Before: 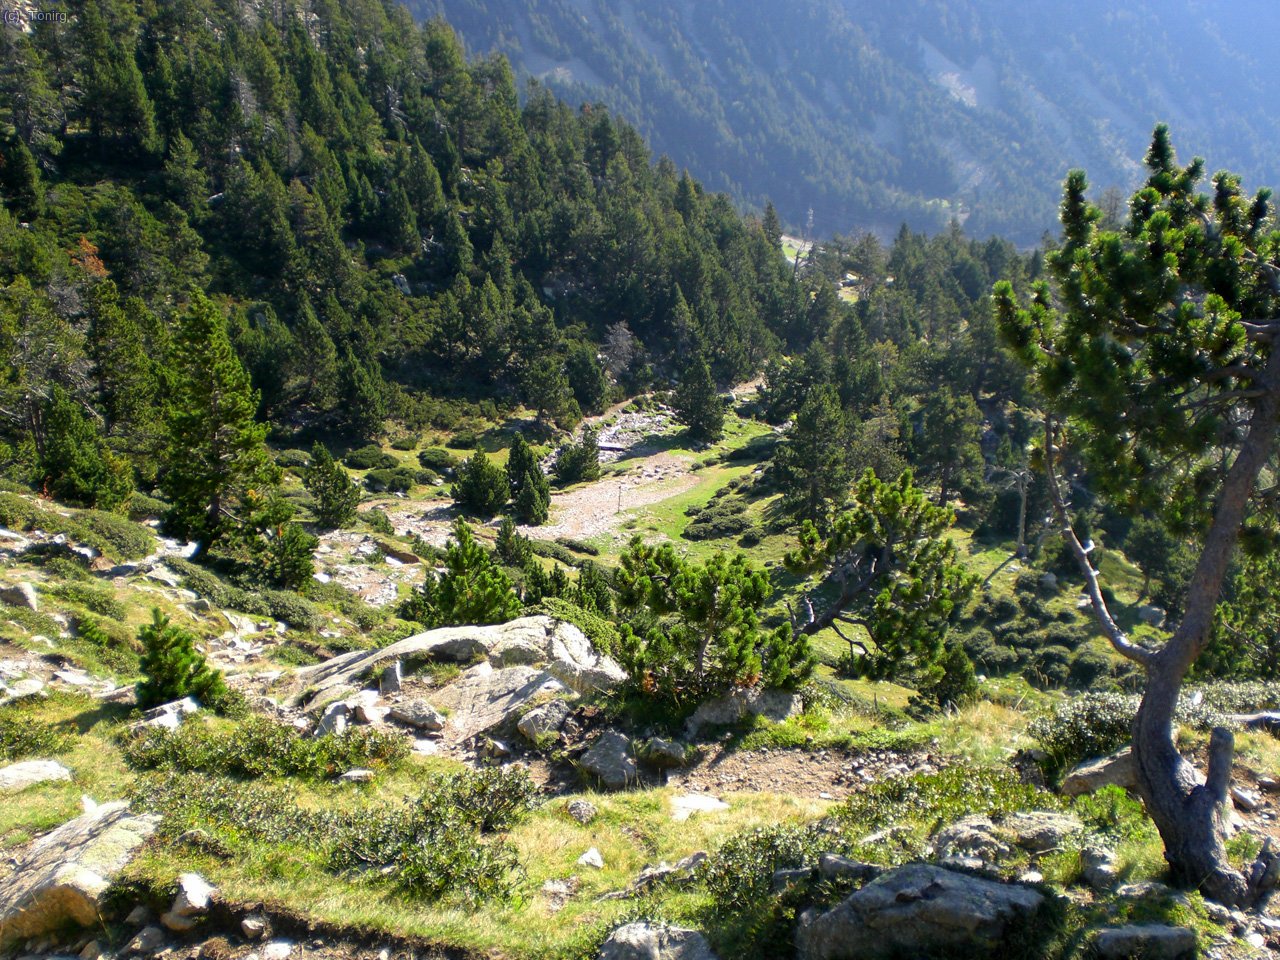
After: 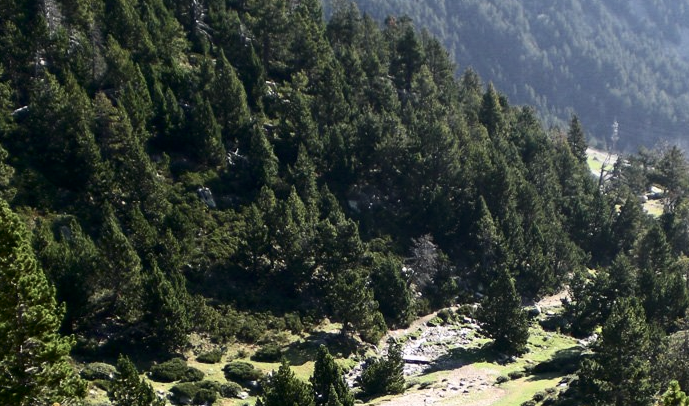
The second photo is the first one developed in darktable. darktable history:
contrast brightness saturation: contrast 0.25, saturation -0.31
crop: left 15.306%, top 9.065%, right 30.789%, bottom 48.638%
